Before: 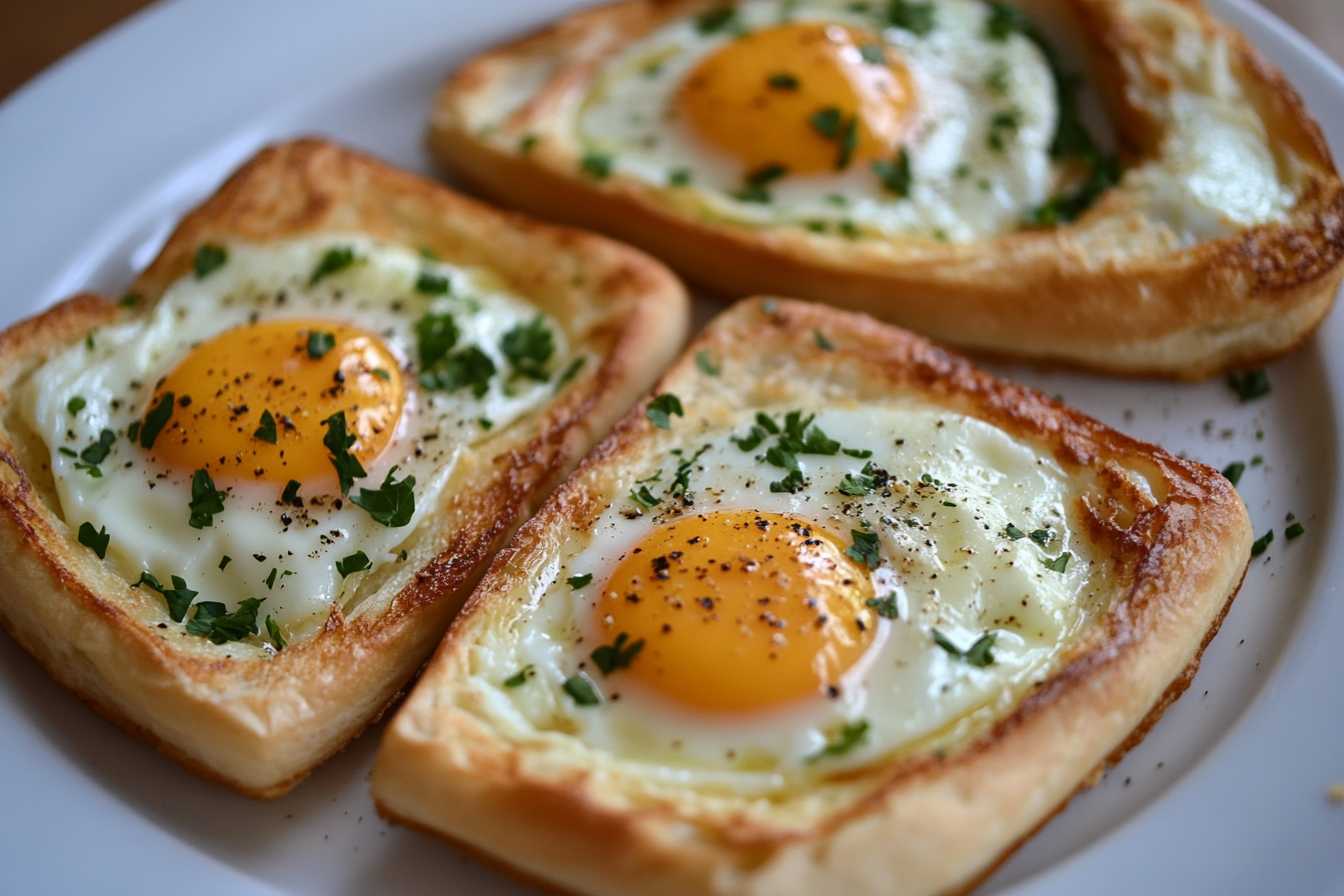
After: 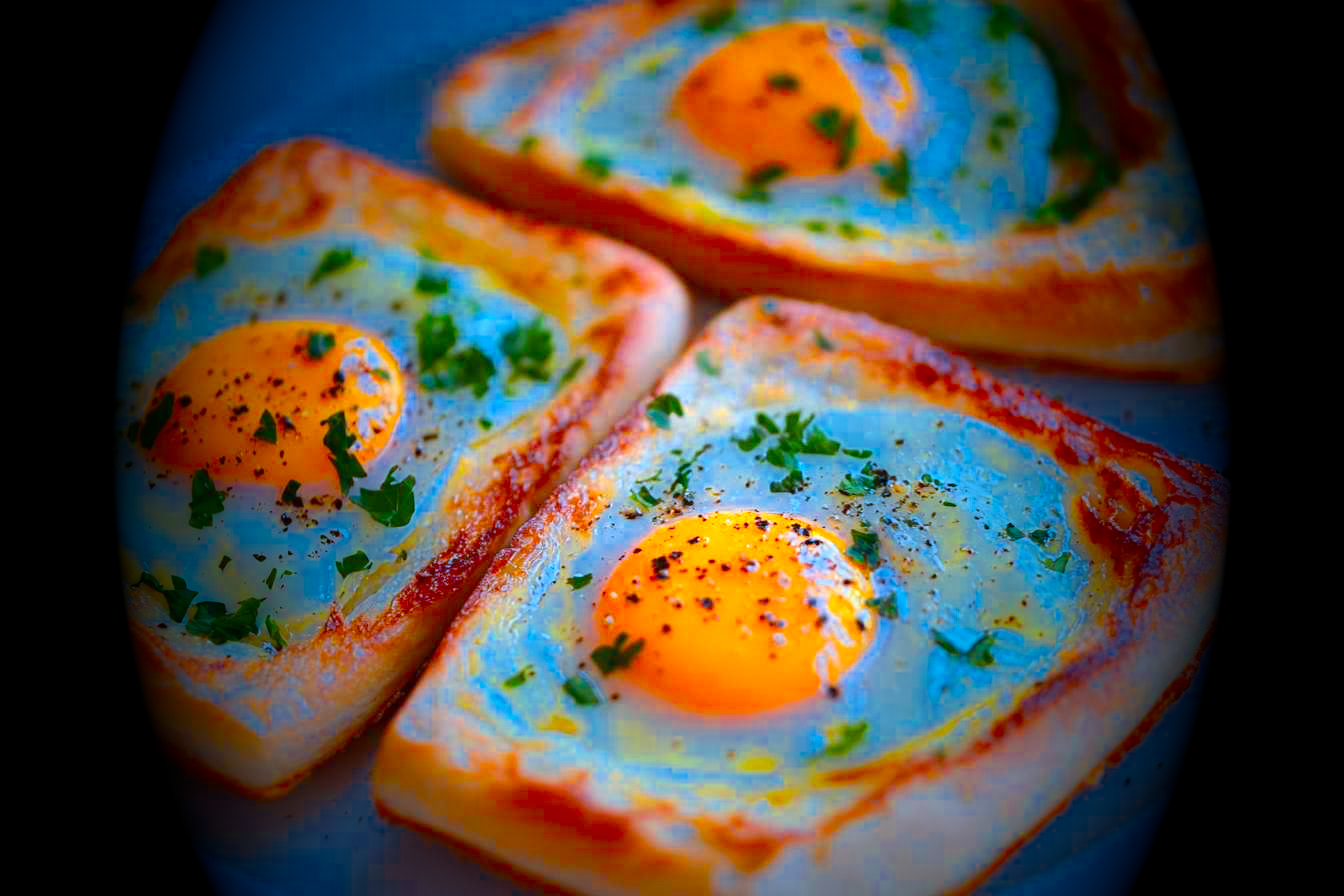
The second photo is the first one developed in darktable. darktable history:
vignetting: fall-off start 15.9%, fall-off radius 100%, brightness -1, saturation 0.5, width/height ratio 0.719
color calibration: output R [1.422, -0.35, -0.252, 0], output G [-0.238, 1.259, -0.084, 0], output B [-0.081, -0.196, 1.58, 0], output brightness [0.49, 0.671, -0.57, 0], illuminant same as pipeline (D50), adaptation none (bypass), saturation algorithm version 1 (2020)
white balance: red 0.926, green 1.003, blue 1.133
